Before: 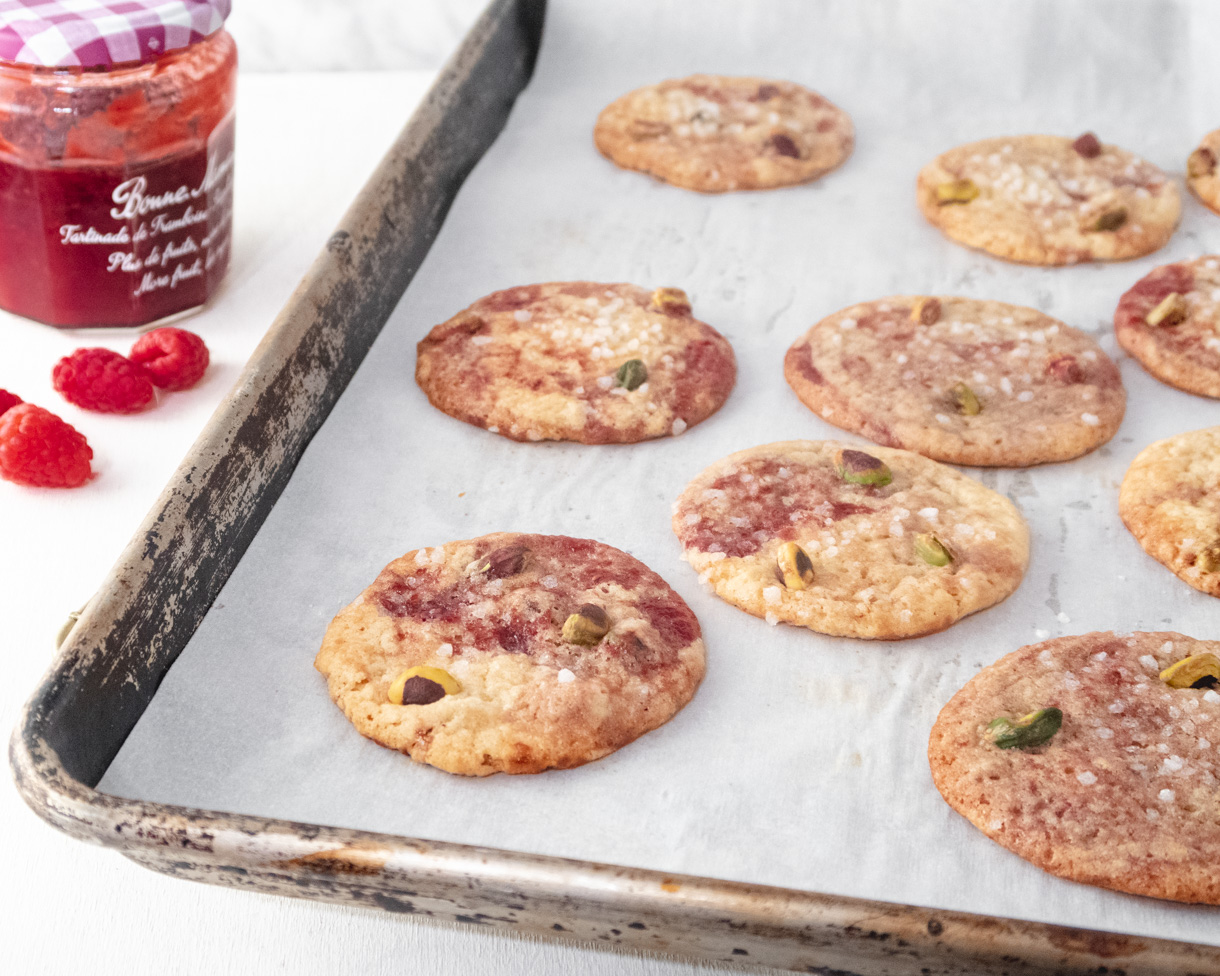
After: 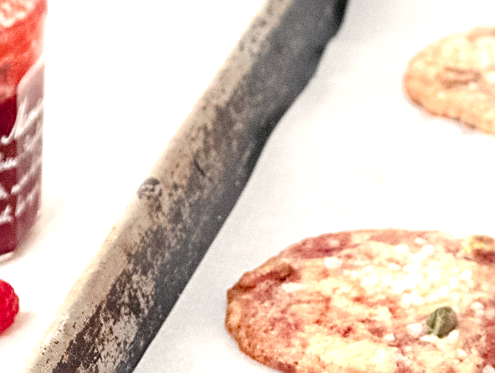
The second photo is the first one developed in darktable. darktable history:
crop: left 15.606%, top 5.432%, right 43.776%, bottom 56.305%
tone equalizer: -8 EV -0.736 EV, -7 EV -0.681 EV, -6 EV -0.561 EV, -5 EV -0.391 EV, -3 EV 0.4 EV, -2 EV 0.6 EV, -1 EV 0.689 EV, +0 EV 0.779 EV
sharpen: on, module defaults
color balance rgb: highlights gain › chroma 3.083%, highlights gain › hue 78.85°, perceptual saturation grading › global saturation 25.728%, perceptual saturation grading › highlights -50.535%, perceptual saturation grading › shadows 31.019%
